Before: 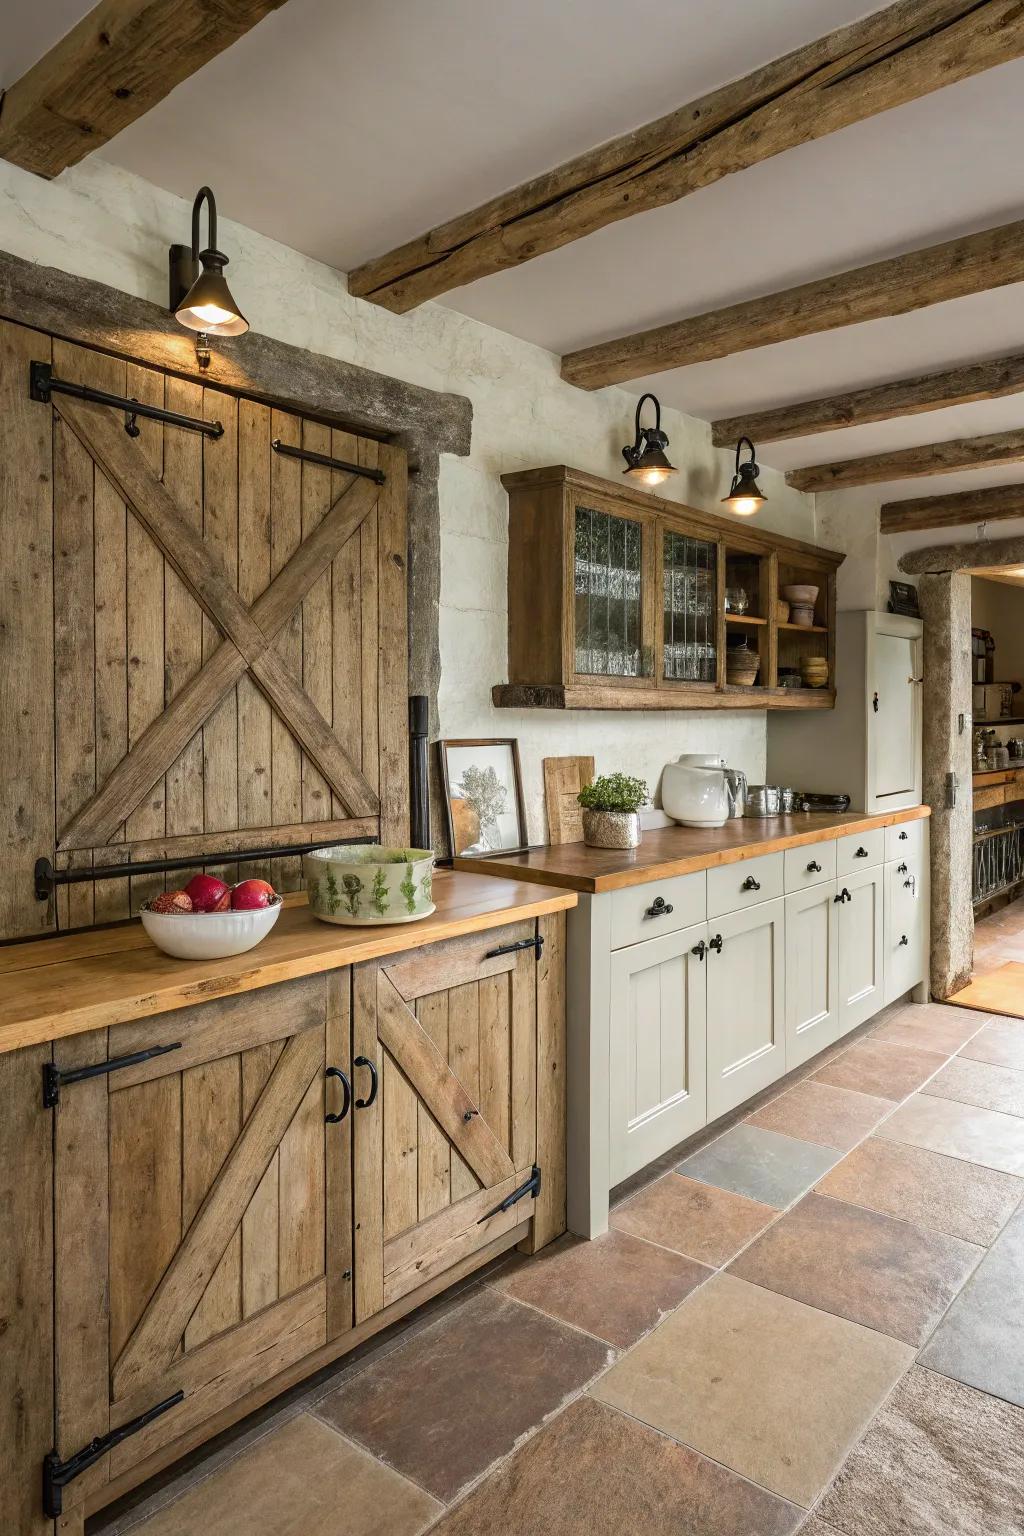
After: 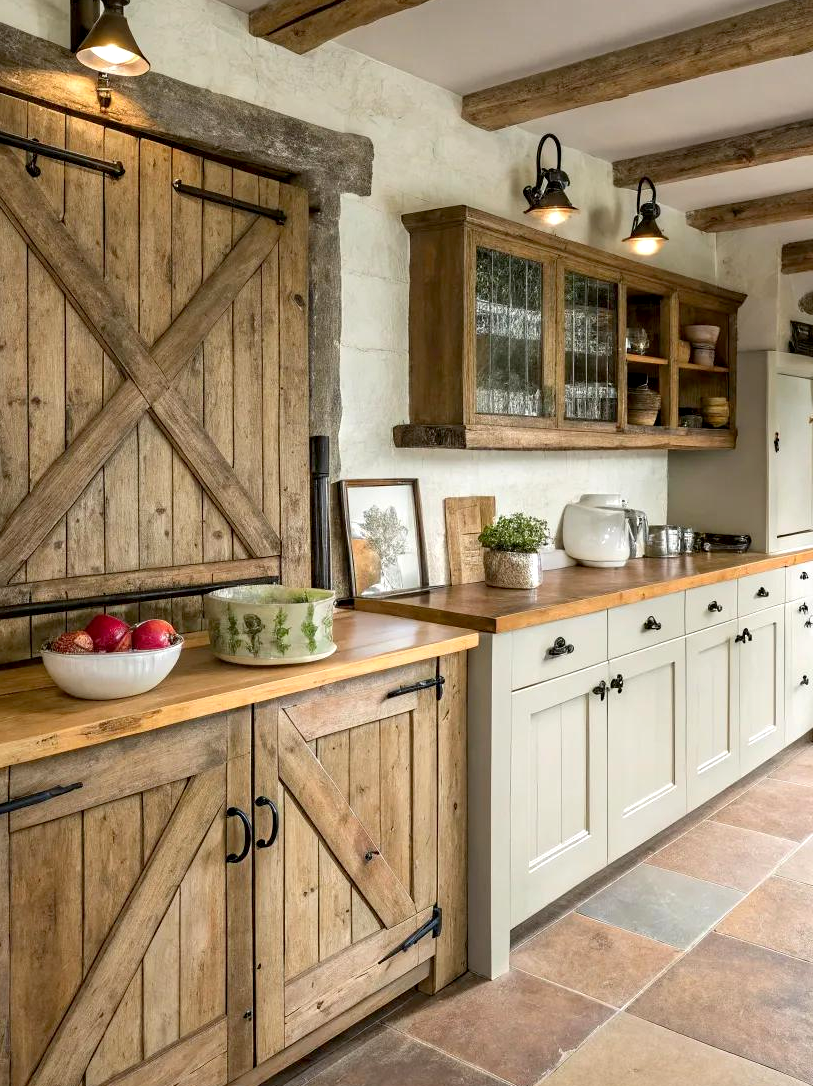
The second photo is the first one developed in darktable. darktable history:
crop: left 9.712%, top 16.928%, right 10.845%, bottom 12.332%
exposure: black level correction 0.005, exposure 0.286 EV, compensate highlight preservation false
